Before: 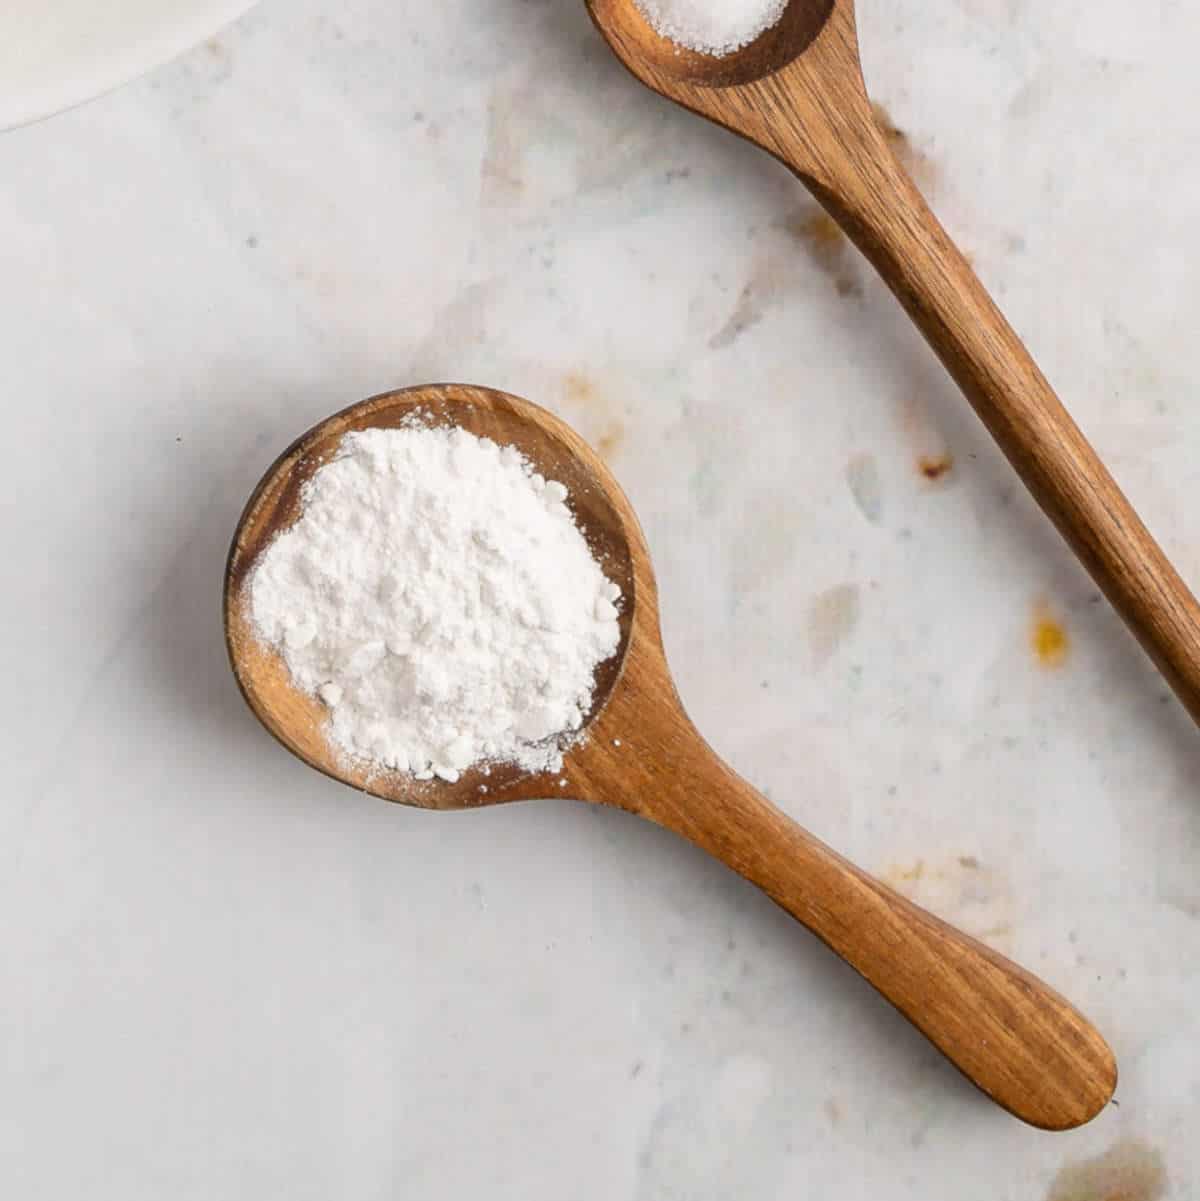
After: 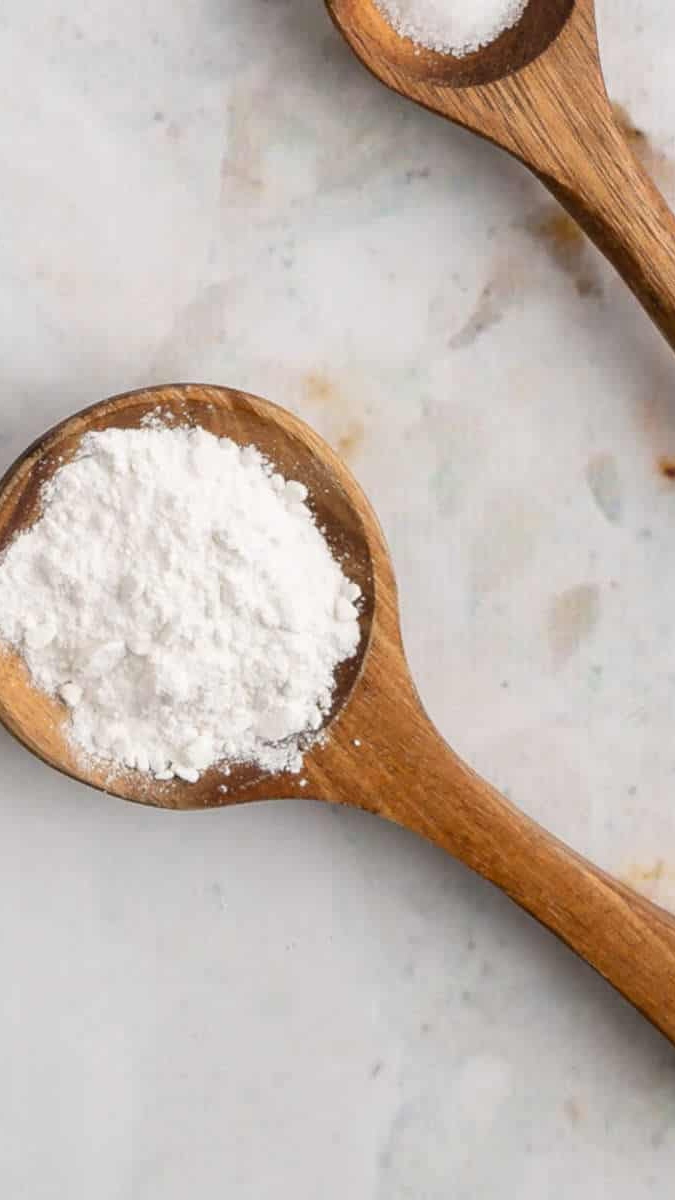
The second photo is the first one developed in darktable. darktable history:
crop: left 21.716%, right 22.01%, bottom 0.008%
